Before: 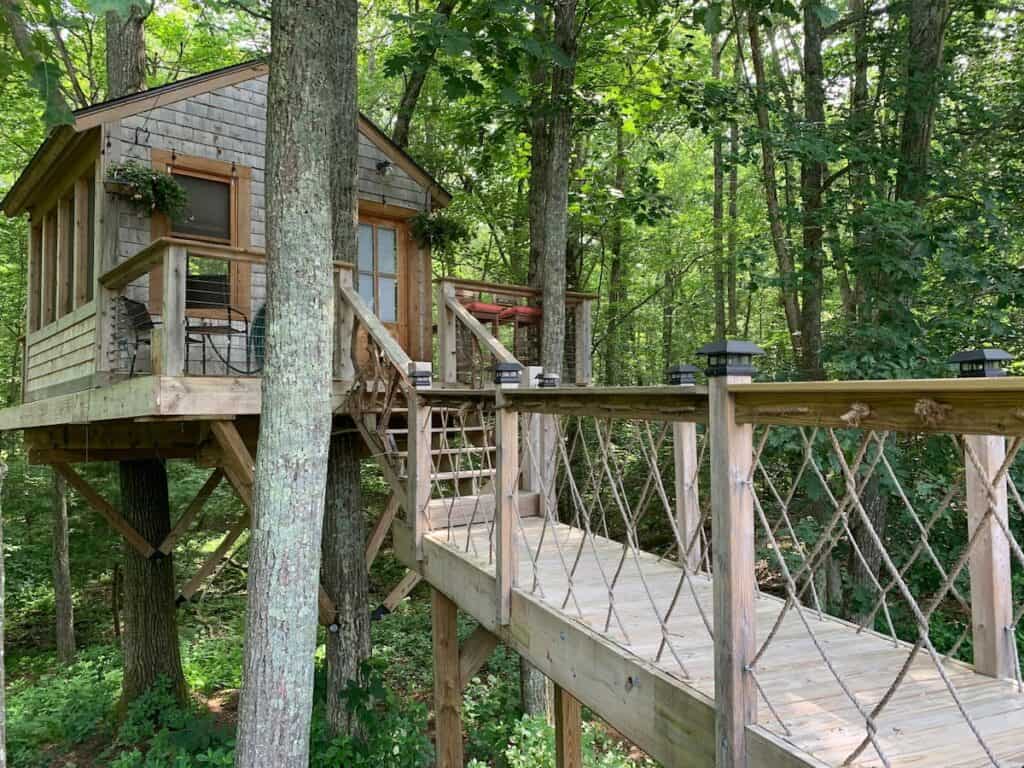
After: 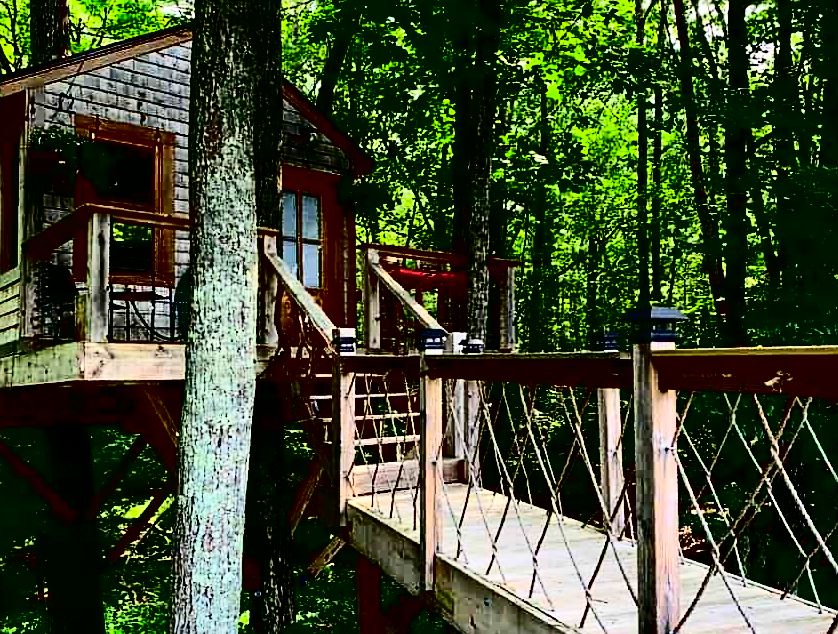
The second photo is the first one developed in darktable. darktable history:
crop and rotate: left 7.484%, top 4.427%, right 10.608%, bottom 13.017%
sharpen: on, module defaults
contrast brightness saturation: contrast 0.786, brightness -0.993, saturation 0.991
